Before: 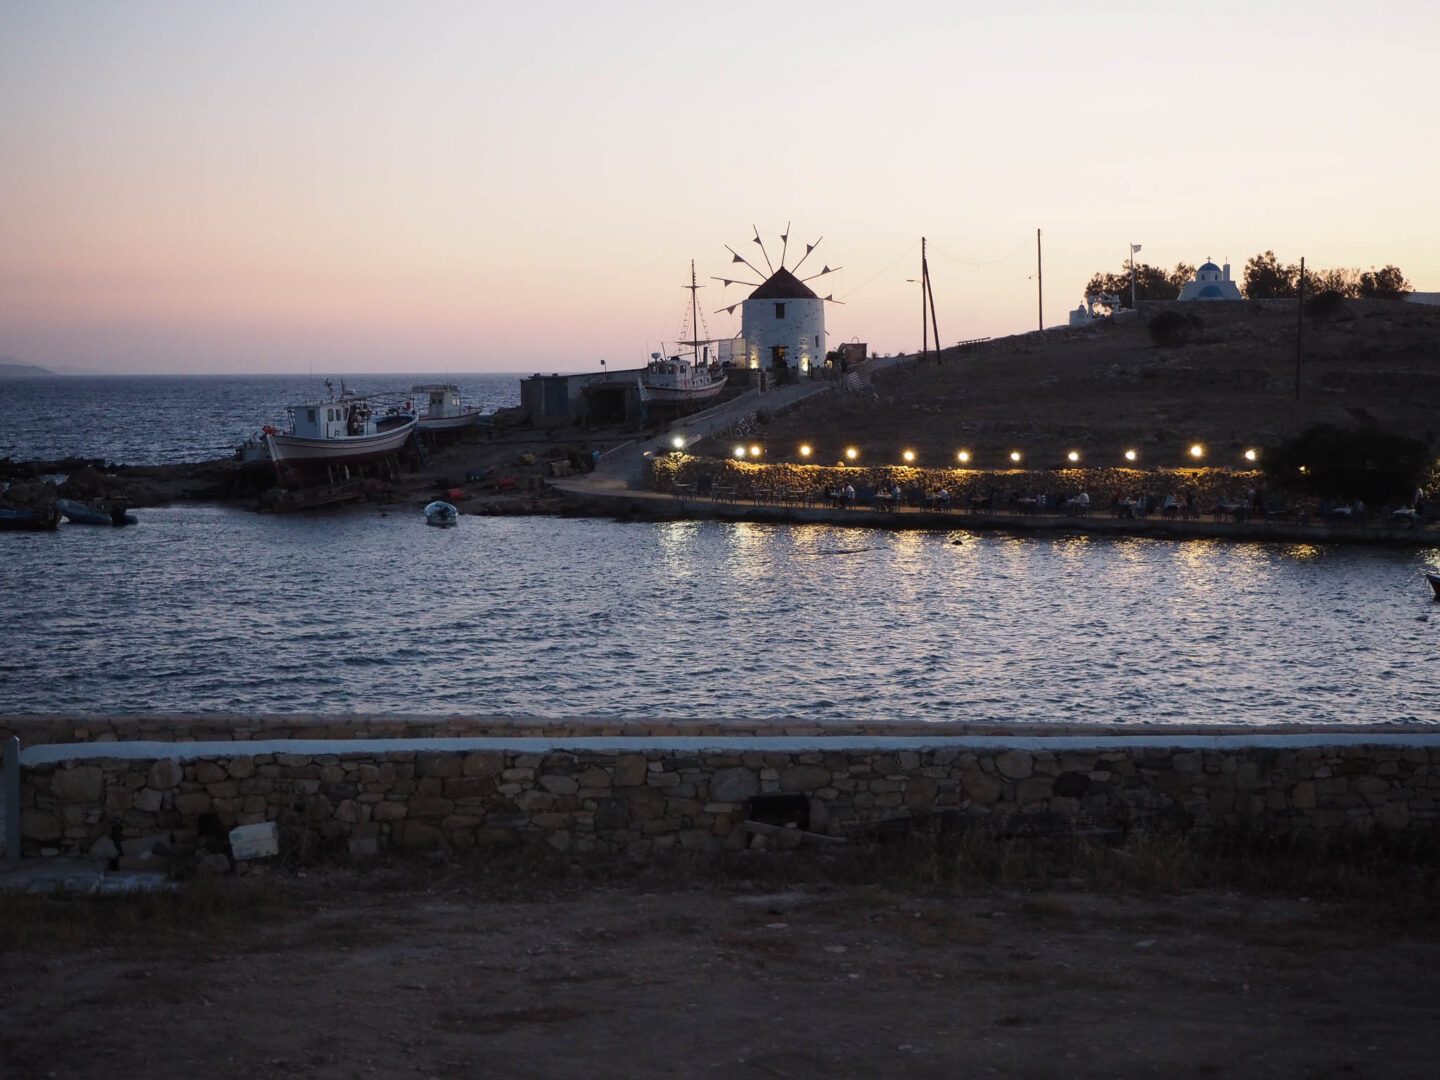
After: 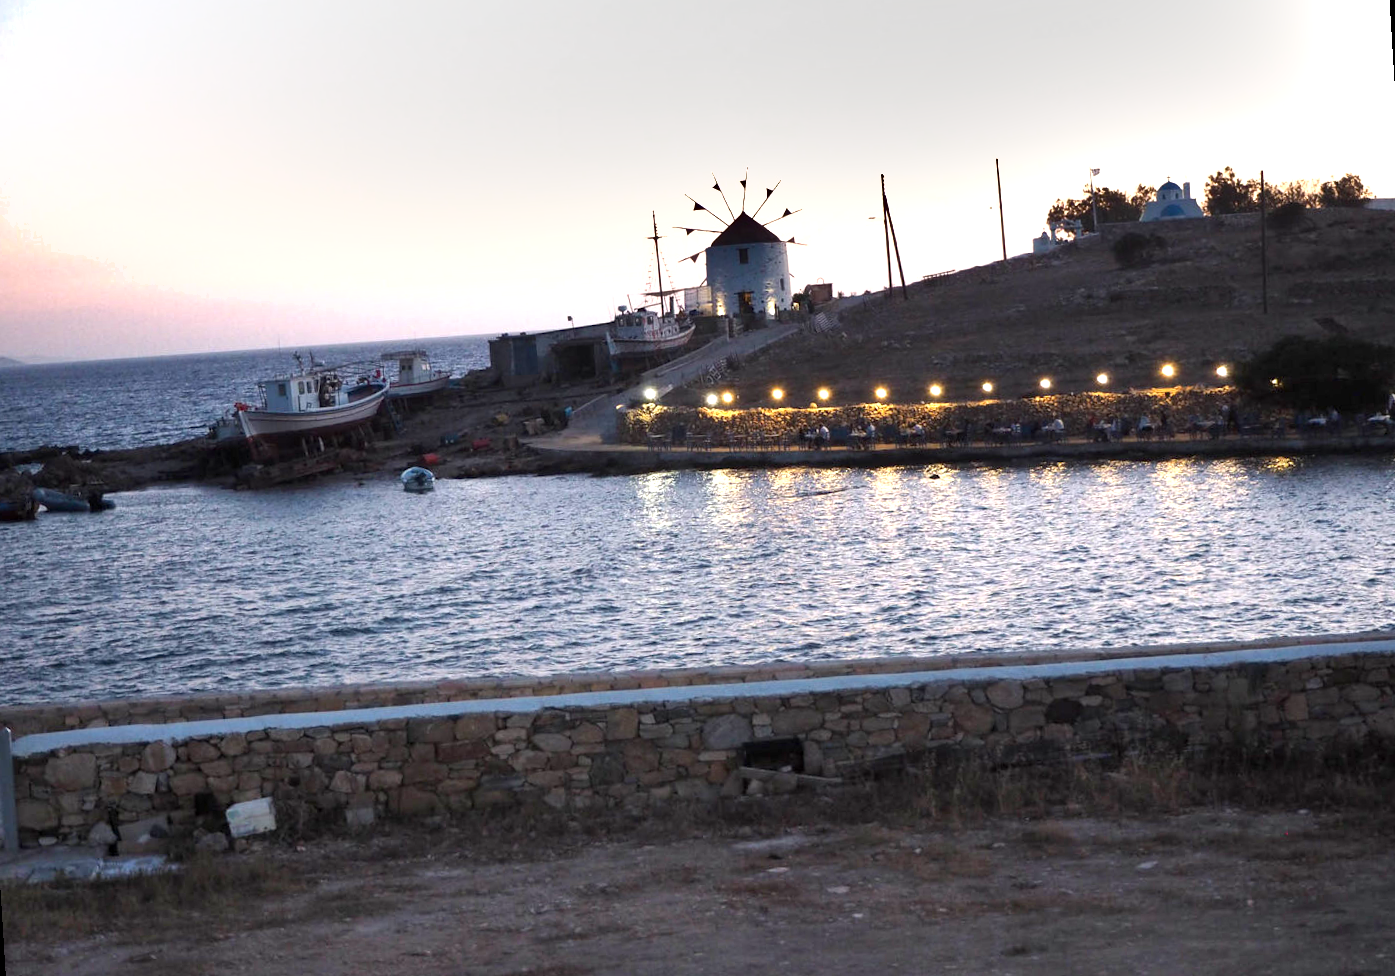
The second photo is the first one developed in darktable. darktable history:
exposure: black level correction 0.001, exposure 1.116 EV, compensate highlight preservation false
shadows and highlights: soften with gaussian
rotate and perspective: rotation -3.52°, crop left 0.036, crop right 0.964, crop top 0.081, crop bottom 0.919
